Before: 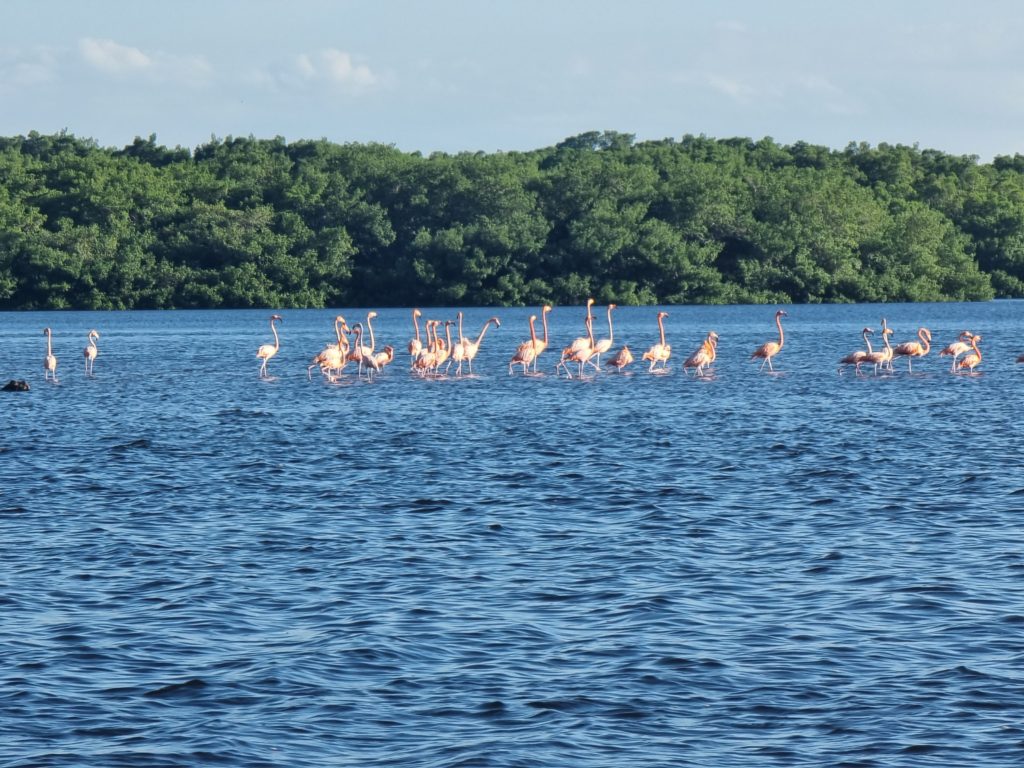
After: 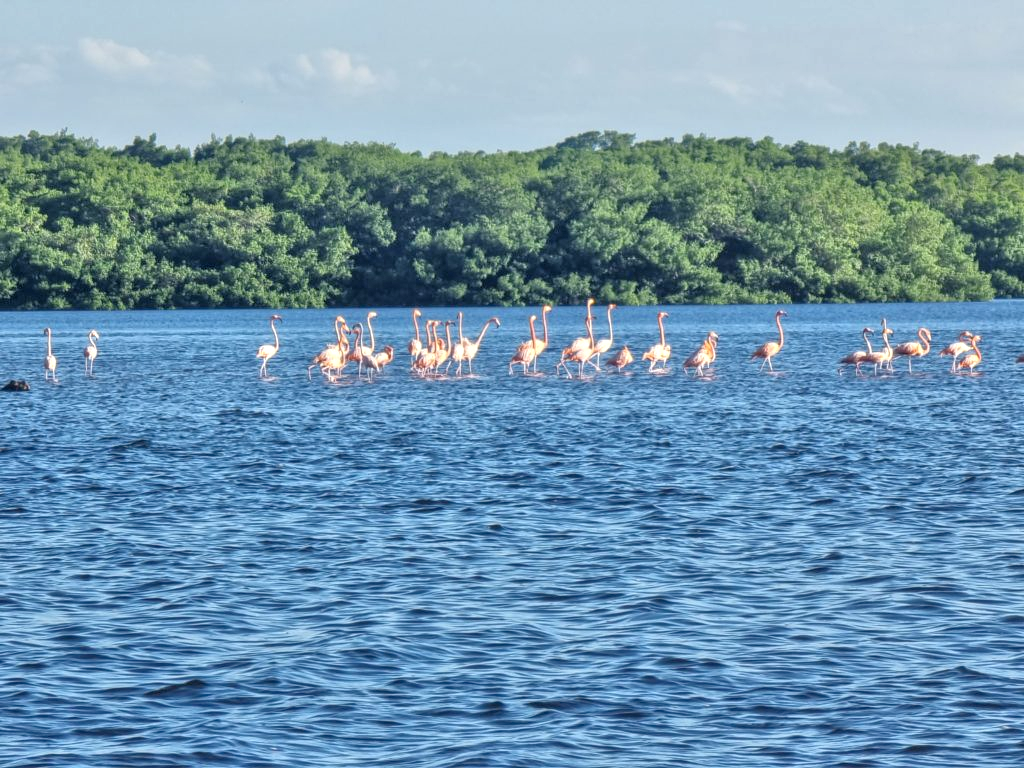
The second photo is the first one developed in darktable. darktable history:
local contrast: on, module defaults
tone equalizer: -7 EV 0.15 EV, -6 EV 0.6 EV, -5 EV 1.15 EV, -4 EV 1.33 EV, -3 EV 1.15 EV, -2 EV 0.6 EV, -1 EV 0.15 EV, mask exposure compensation -0.5 EV
exposure: exposure -0.04 EV, compensate highlight preservation false
